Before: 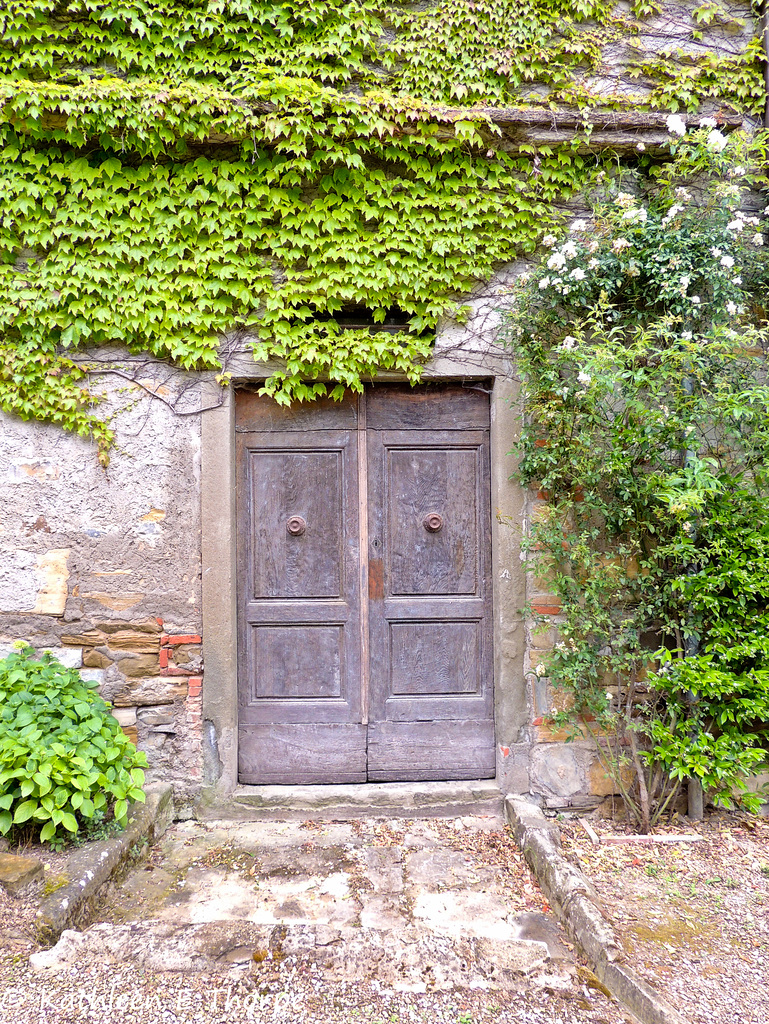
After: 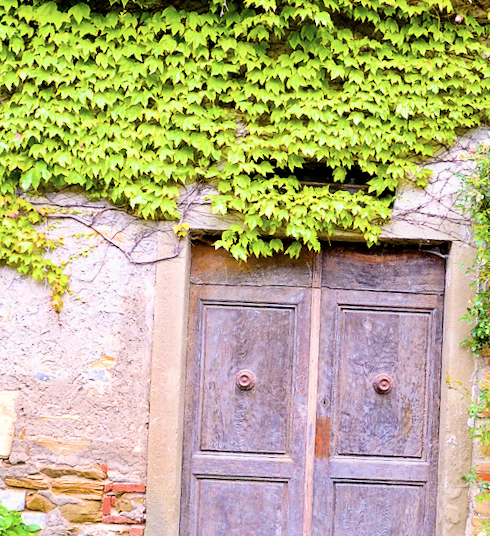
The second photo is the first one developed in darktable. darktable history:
crop and rotate: angle -4.99°, left 2.122%, top 6.945%, right 27.566%, bottom 30.519%
color balance rgb: linear chroma grading › global chroma 9%, perceptual saturation grading › global saturation 36%, perceptual saturation grading › shadows 35%, perceptual brilliance grading › global brilliance 21.21%, perceptual brilliance grading › shadows -35%, global vibrance 21.21%
color contrast: green-magenta contrast 0.84, blue-yellow contrast 0.86
exposure: black level correction 0, exposure 0.5 EV, compensate highlight preservation false
filmic rgb: black relative exposure -7.65 EV, white relative exposure 4.56 EV, hardness 3.61, color science v6 (2022)
rotate and perspective: rotation -2°, crop left 0.022, crop right 0.978, crop top 0.049, crop bottom 0.951
